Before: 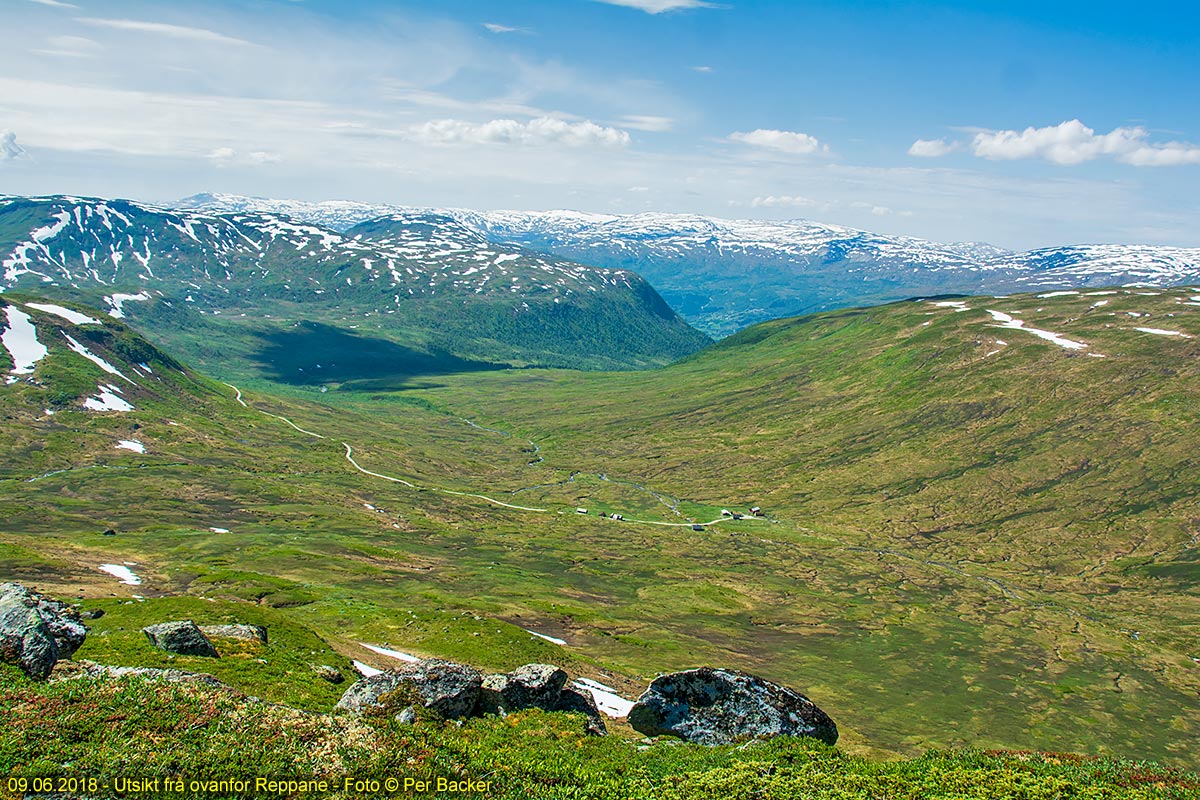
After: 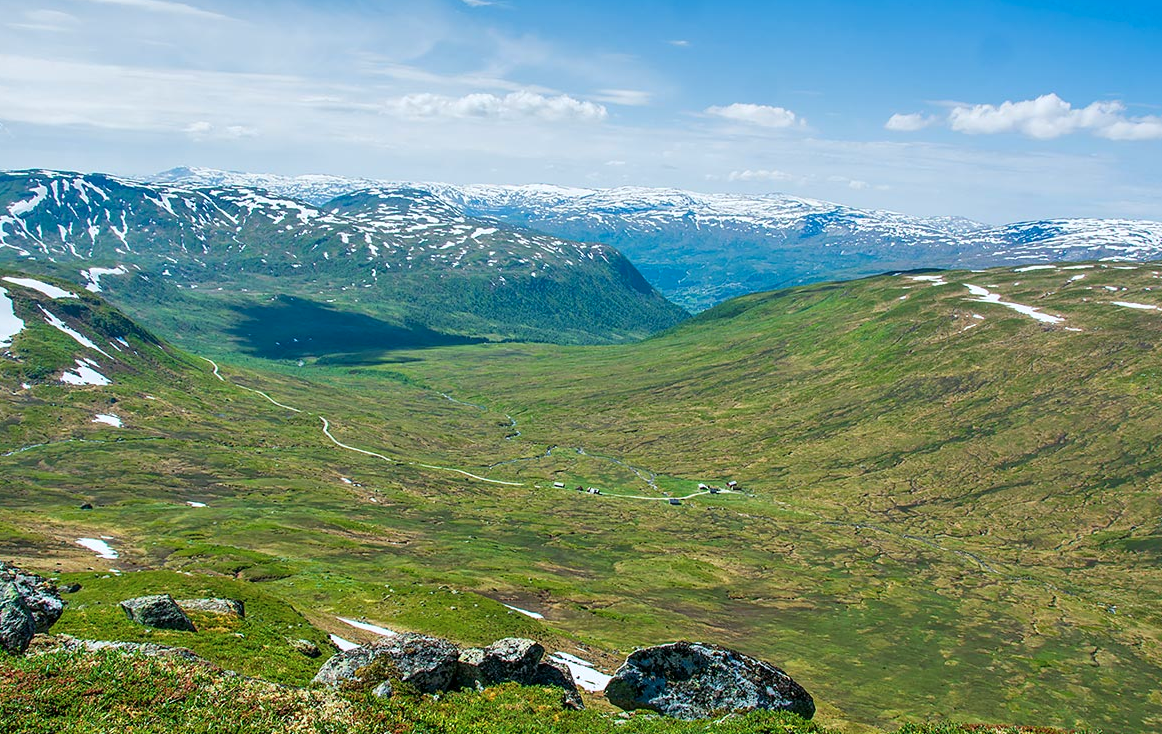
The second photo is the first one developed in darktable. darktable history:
crop: left 1.964%, top 3.251%, right 1.122%, bottom 4.933%
color calibration: x 0.355, y 0.367, temperature 4700.38 K
